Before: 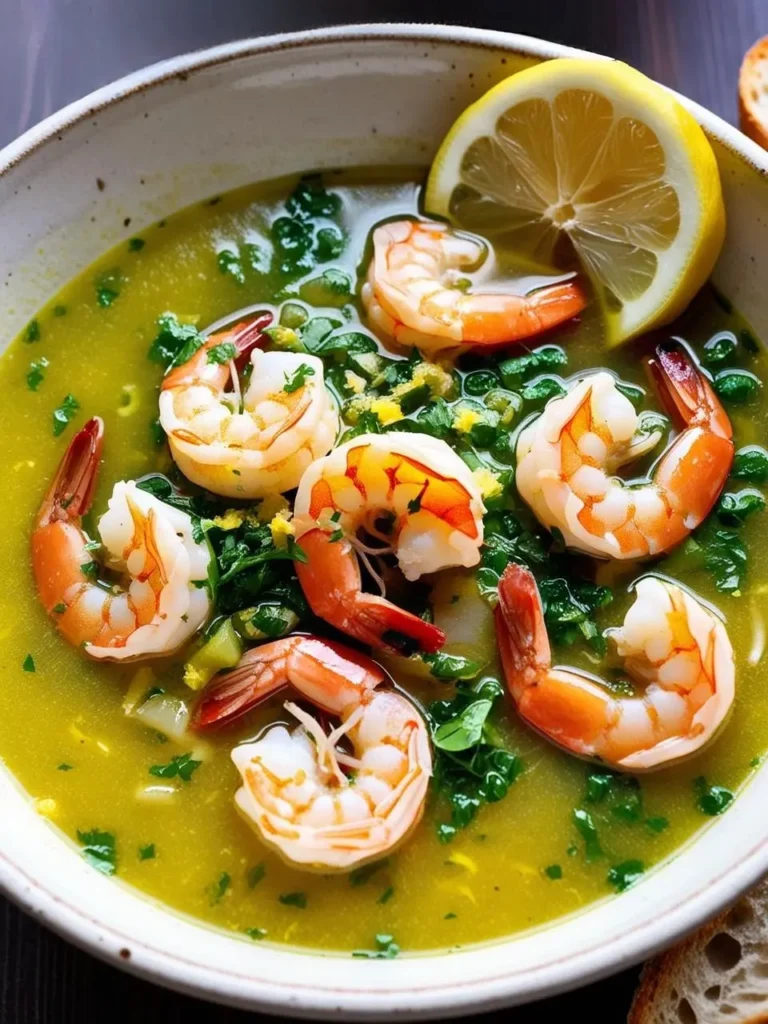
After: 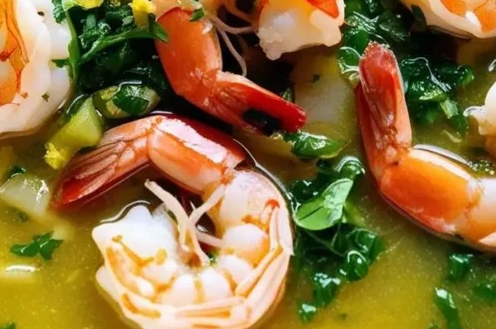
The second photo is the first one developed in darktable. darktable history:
crop: left 18.207%, top 50.907%, right 17.208%, bottom 16.886%
